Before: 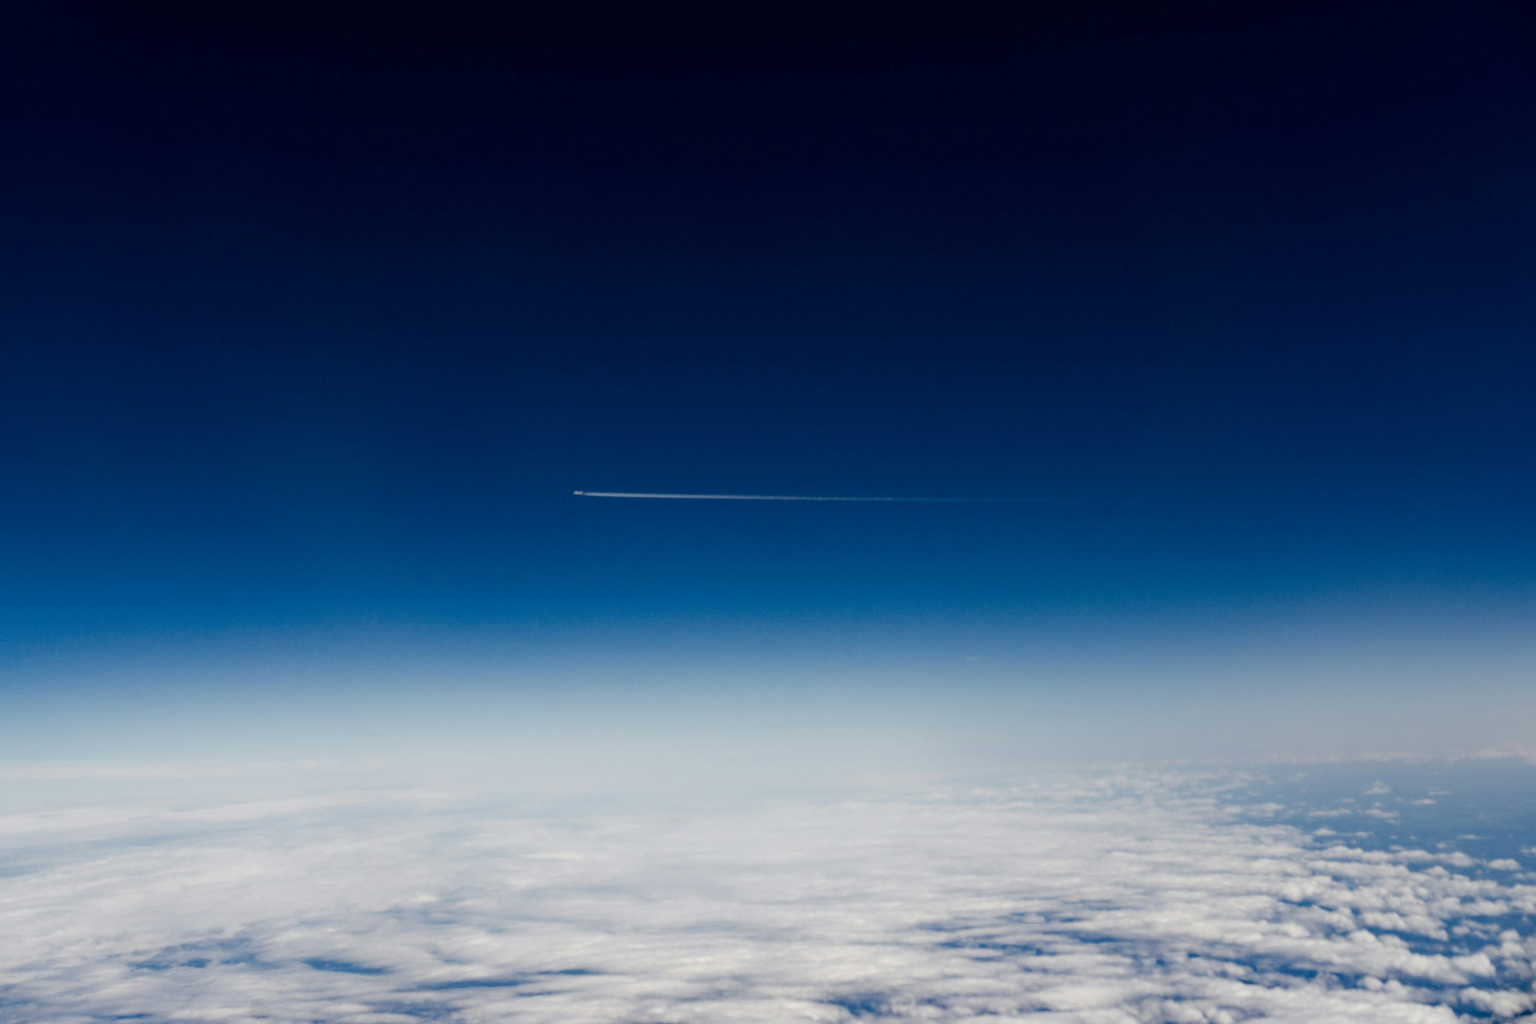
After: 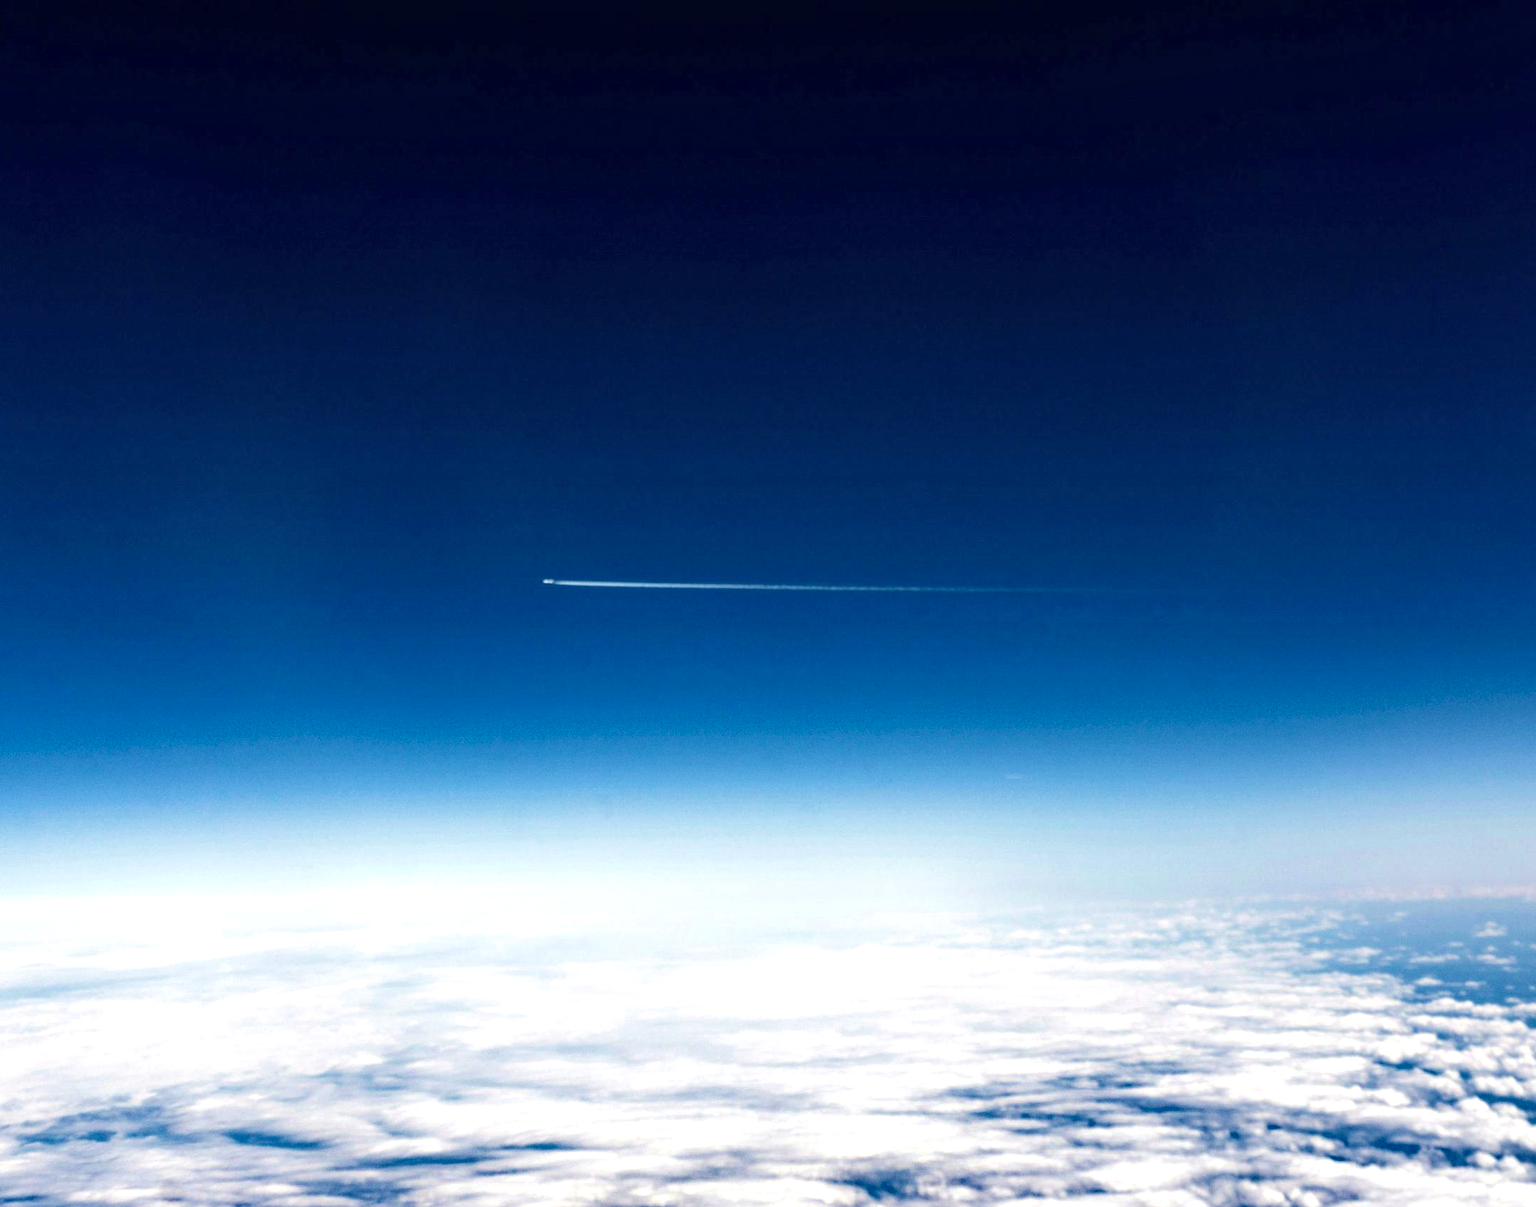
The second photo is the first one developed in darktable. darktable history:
exposure: black level correction 0, exposure 0.692 EV, compensate highlight preservation false
crop: left 7.396%, right 7.799%
velvia: strength 45.48%
tone equalizer: edges refinement/feathering 500, mask exposure compensation -1.57 EV, preserve details no
contrast equalizer: y [[0.6 ×6], [0.55 ×6], [0 ×6], [0 ×6], [0 ×6]]
